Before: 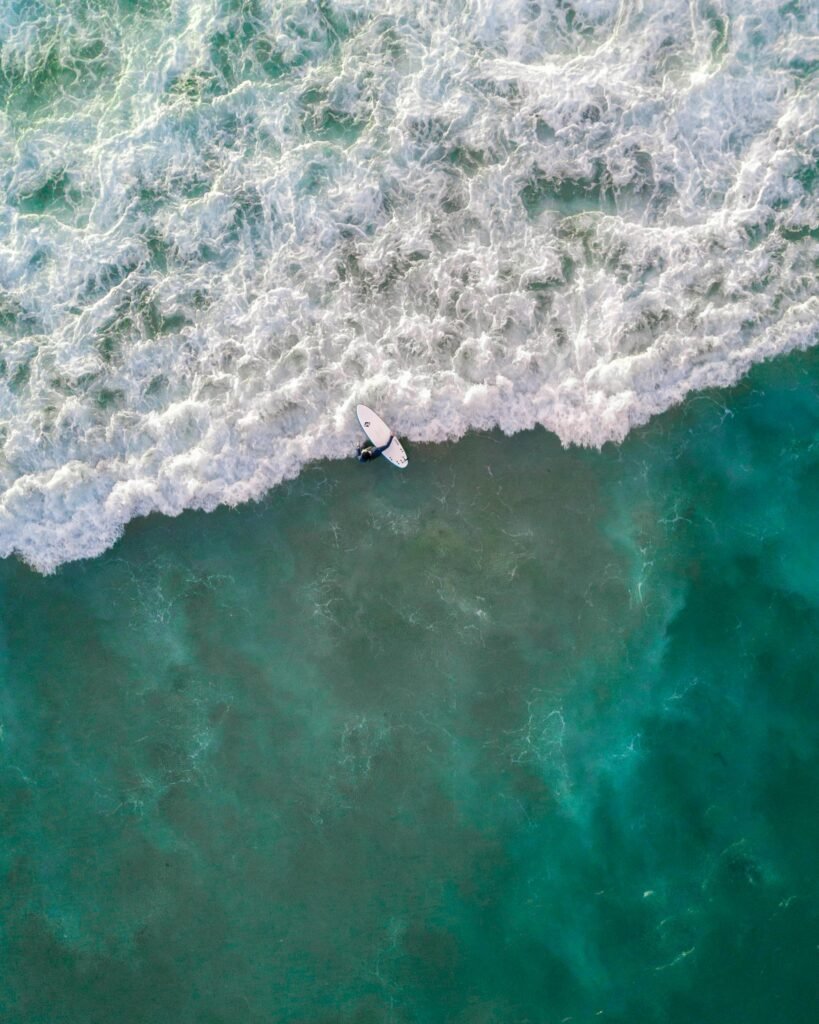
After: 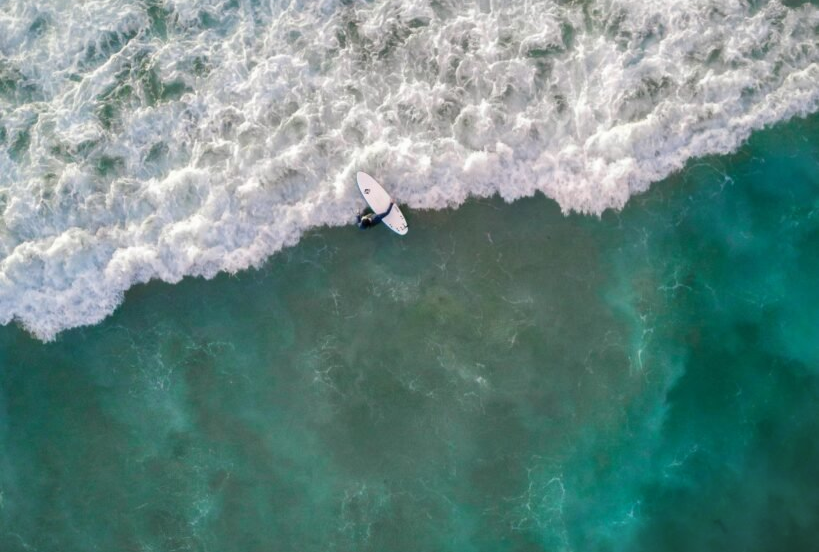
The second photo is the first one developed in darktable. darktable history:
crop and rotate: top 22.839%, bottom 23.215%
contrast equalizer: octaves 7, y [[0.5 ×4, 0.483, 0.43], [0.5 ×6], [0.5 ×6], [0 ×6], [0 ×6]]
vignetting: fall-off start 100.86%, fall-off radius 65.38%, brightness -0.275, automatic ratio true
shadows and highlights: shadows 3.41, highlights -17.09, soften with gaussian
